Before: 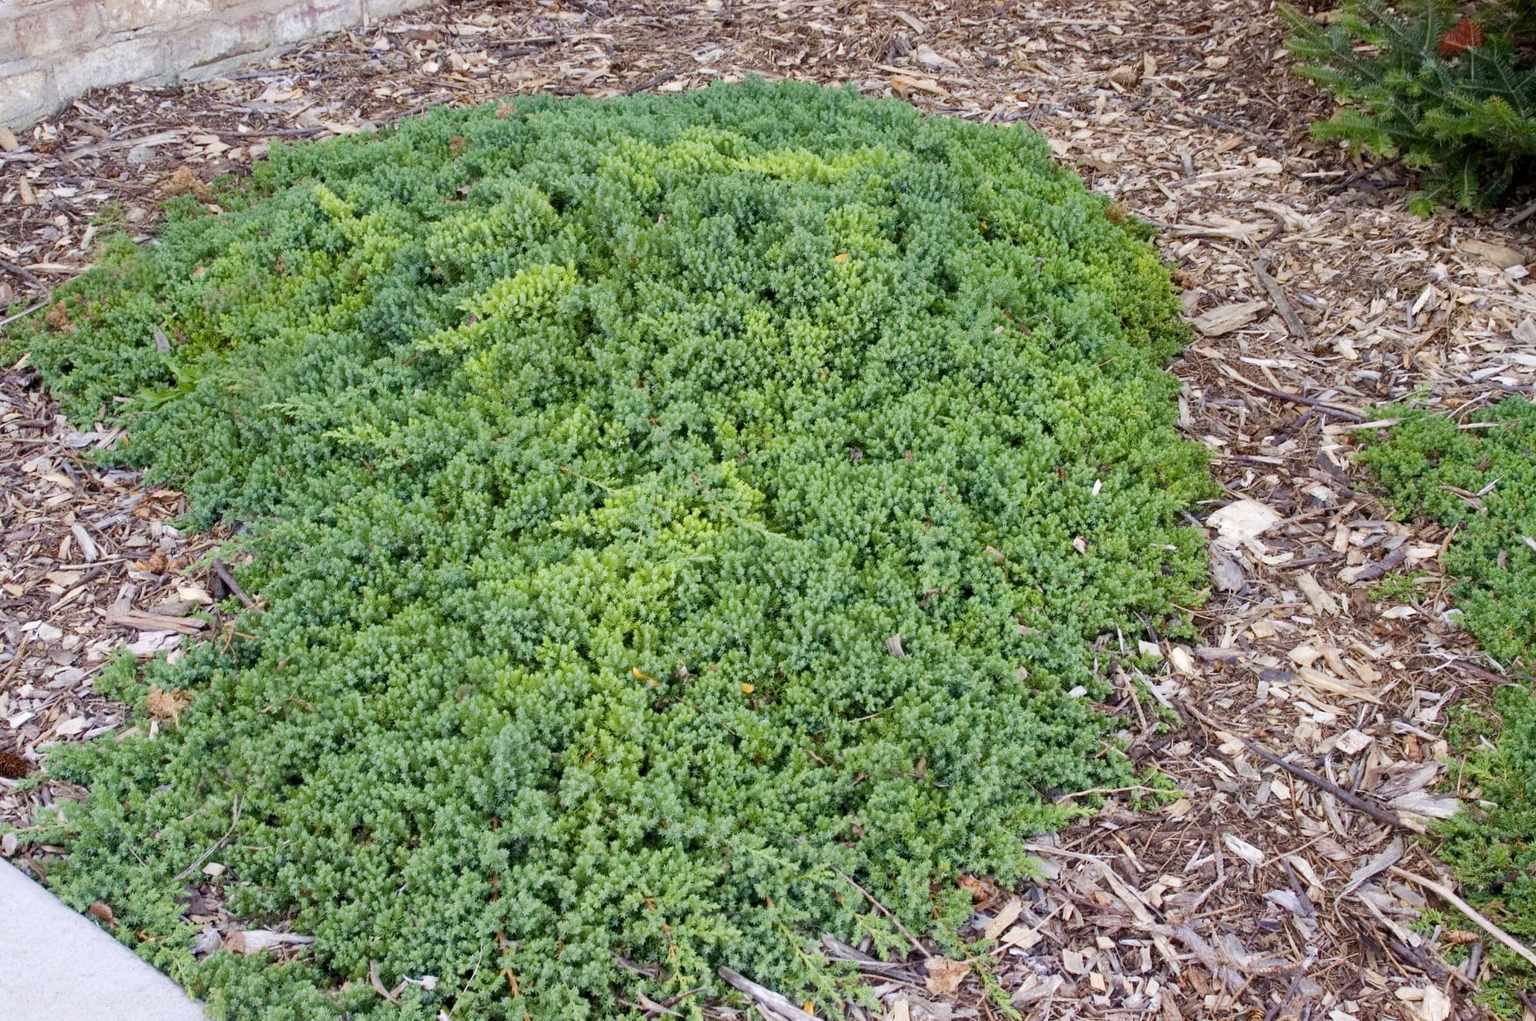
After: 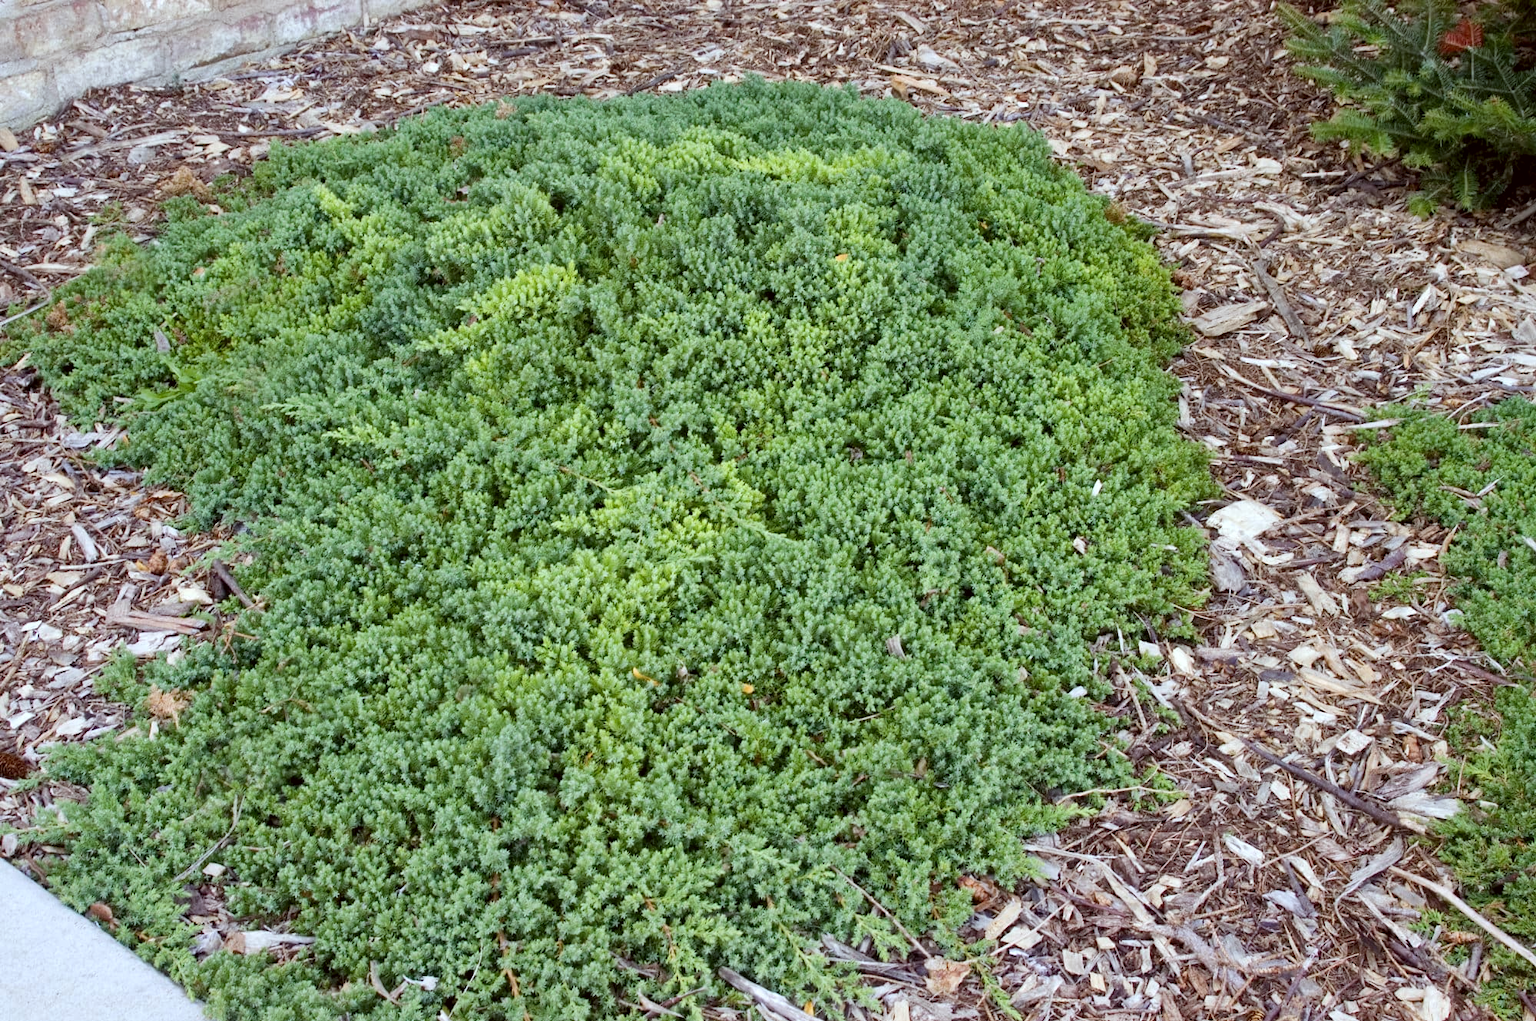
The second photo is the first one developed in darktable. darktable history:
local contrast: mode bilateral grid, contrast 19, coarseness 50, detail 129%, midtone range 0.2
color correction: highlights a* -5.02, highlights b* -4.5, shadows a* 4.06, shadows b* 4.36
